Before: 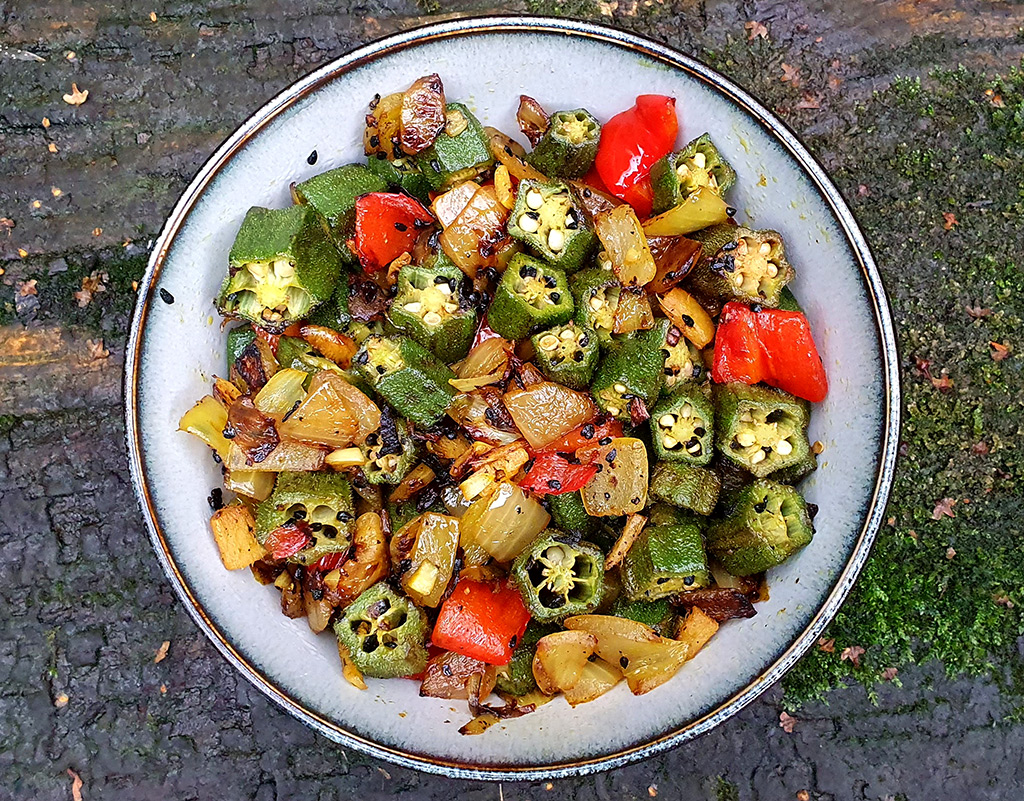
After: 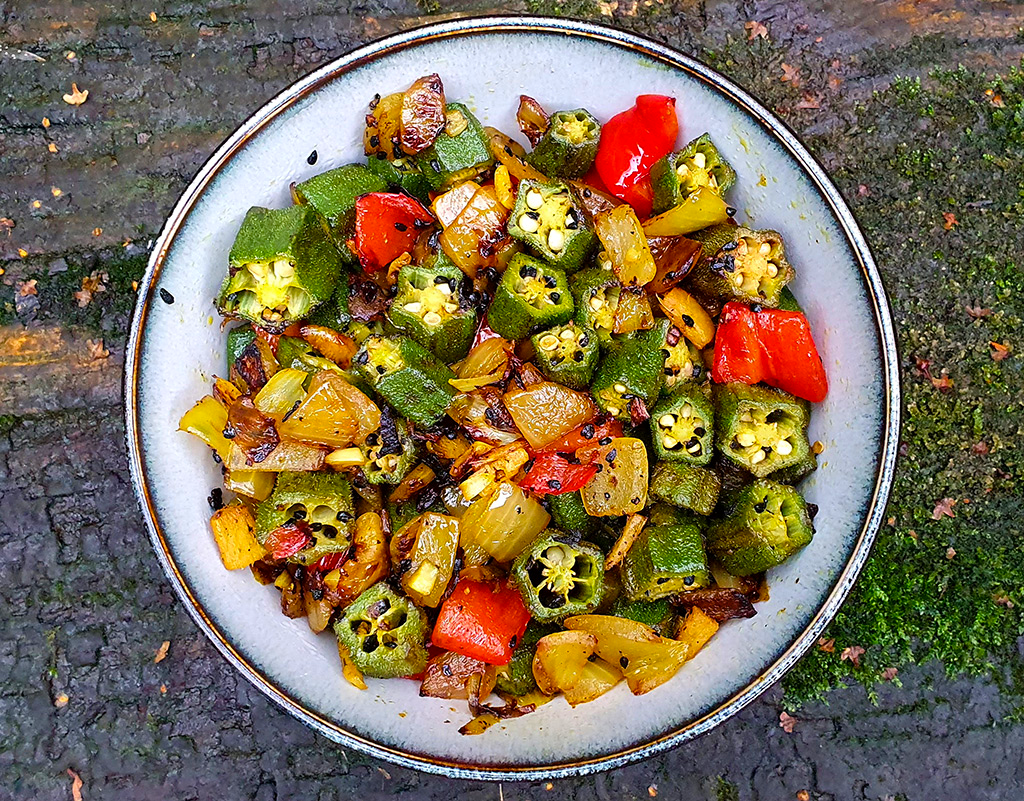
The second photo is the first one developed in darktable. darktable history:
white balance: emerald 1
color balance rgb: perceptual saturation grading › global saturation 20%, global vibrance 20%
